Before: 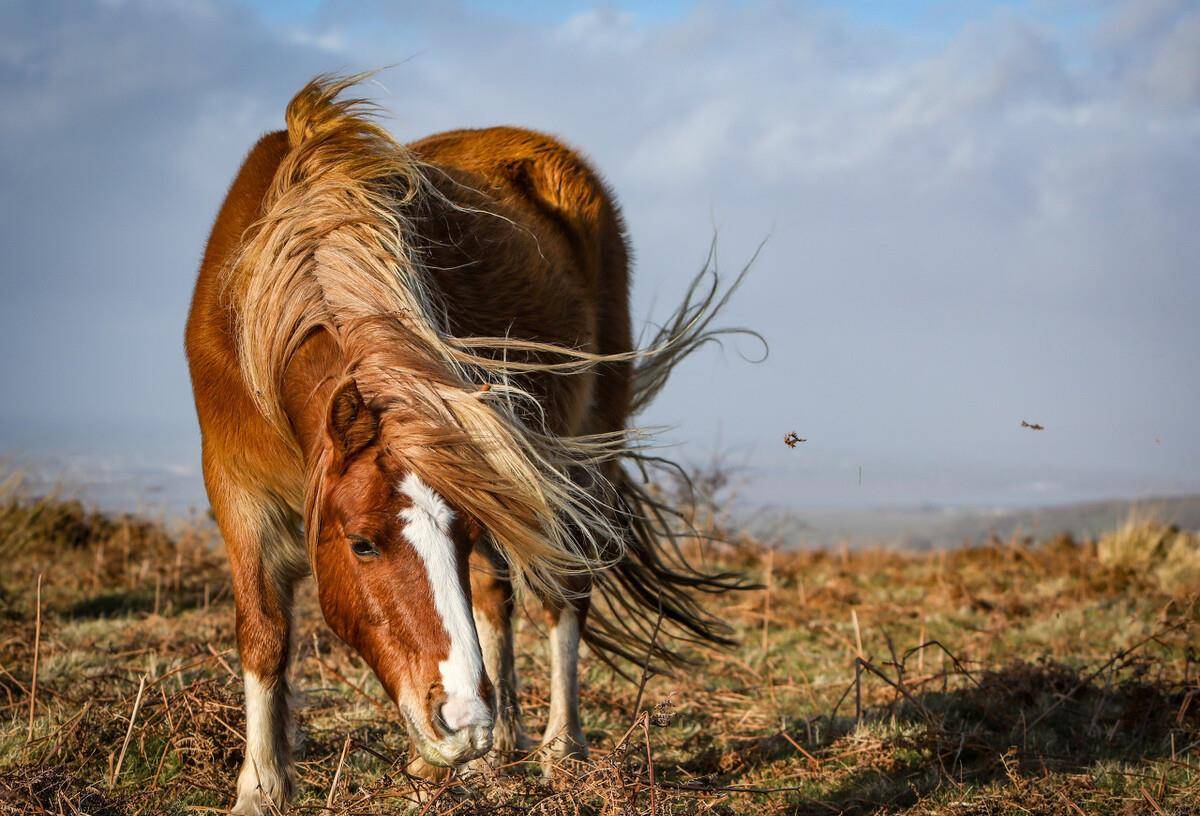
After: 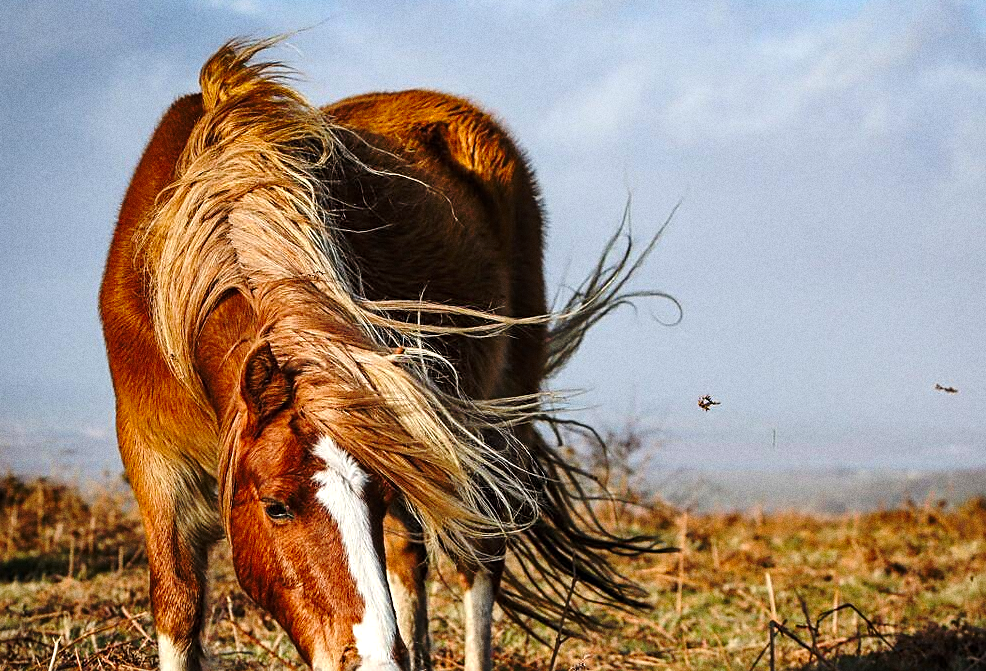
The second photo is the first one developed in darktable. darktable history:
base curve: curves: ch0 [(0, 0) (0.073, 0.04) (0.157, 0.139) (0.492, 0.492) (0.758, 0.758) (1, 1)], preserve colors none
grain: coarseness 8.68 ISO, strength 31.94%
crop and rotate: left 7.196%, top 4.574%, right 10.605%, bottom 13.178%
sharpen: on, module defaults
exposure: exposure 0.3 EV, compensate highlight preservation false
